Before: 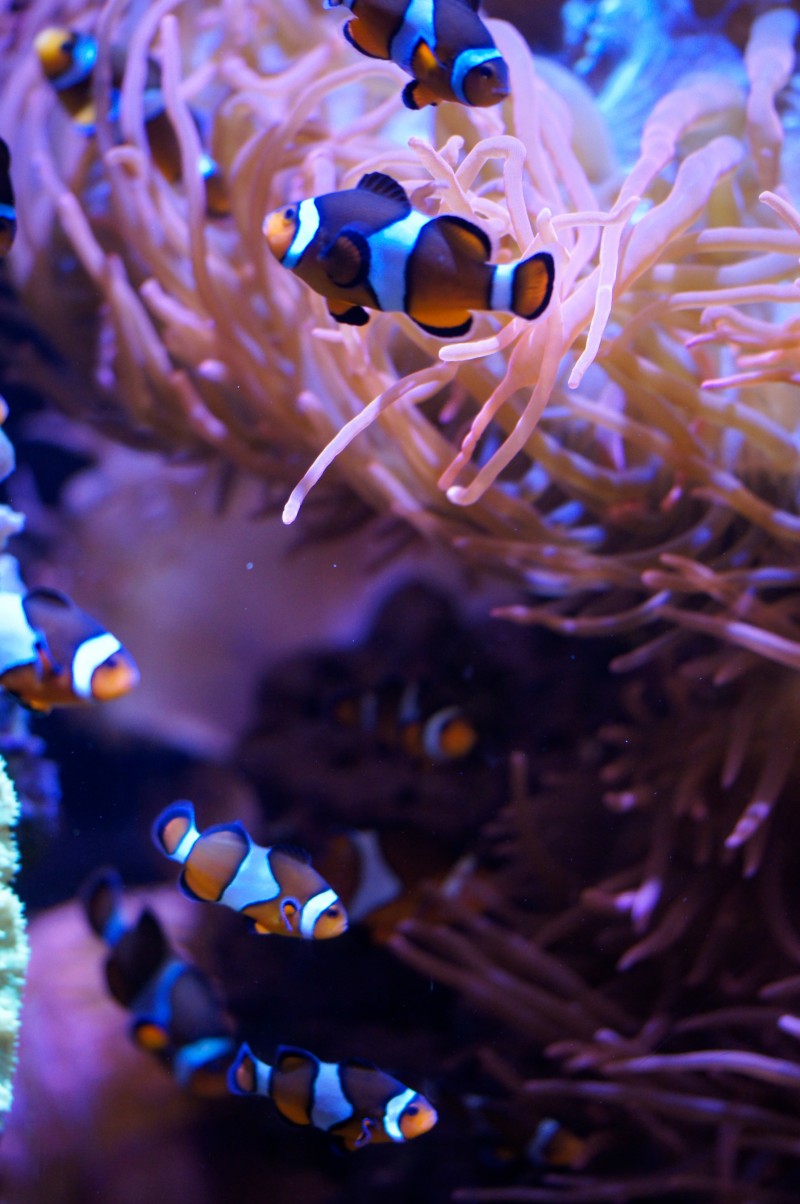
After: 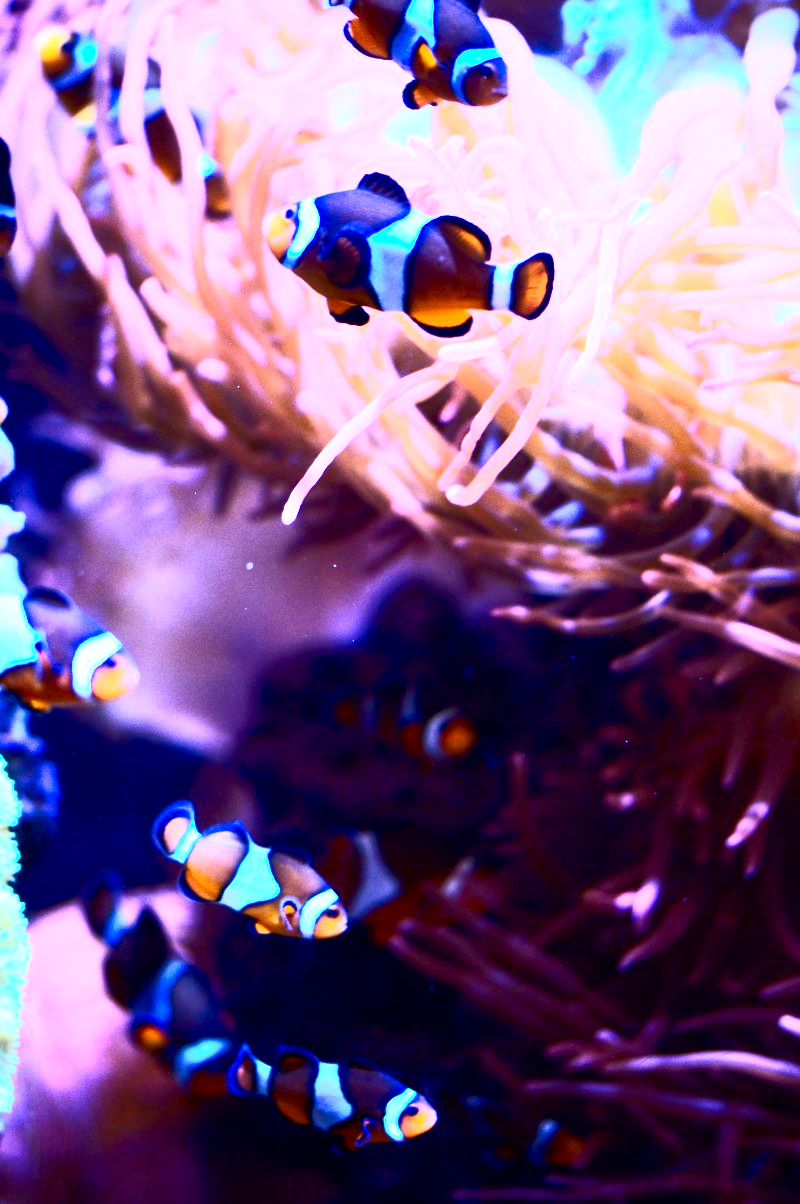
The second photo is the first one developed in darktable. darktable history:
contrast brightness saturation: contrast 0.62, brightness 0.34, saturation 0.14
exposure: black level correction 0.008, exposure 0.979 EV, compensate highlight preservation false
white balance: emerald 1
